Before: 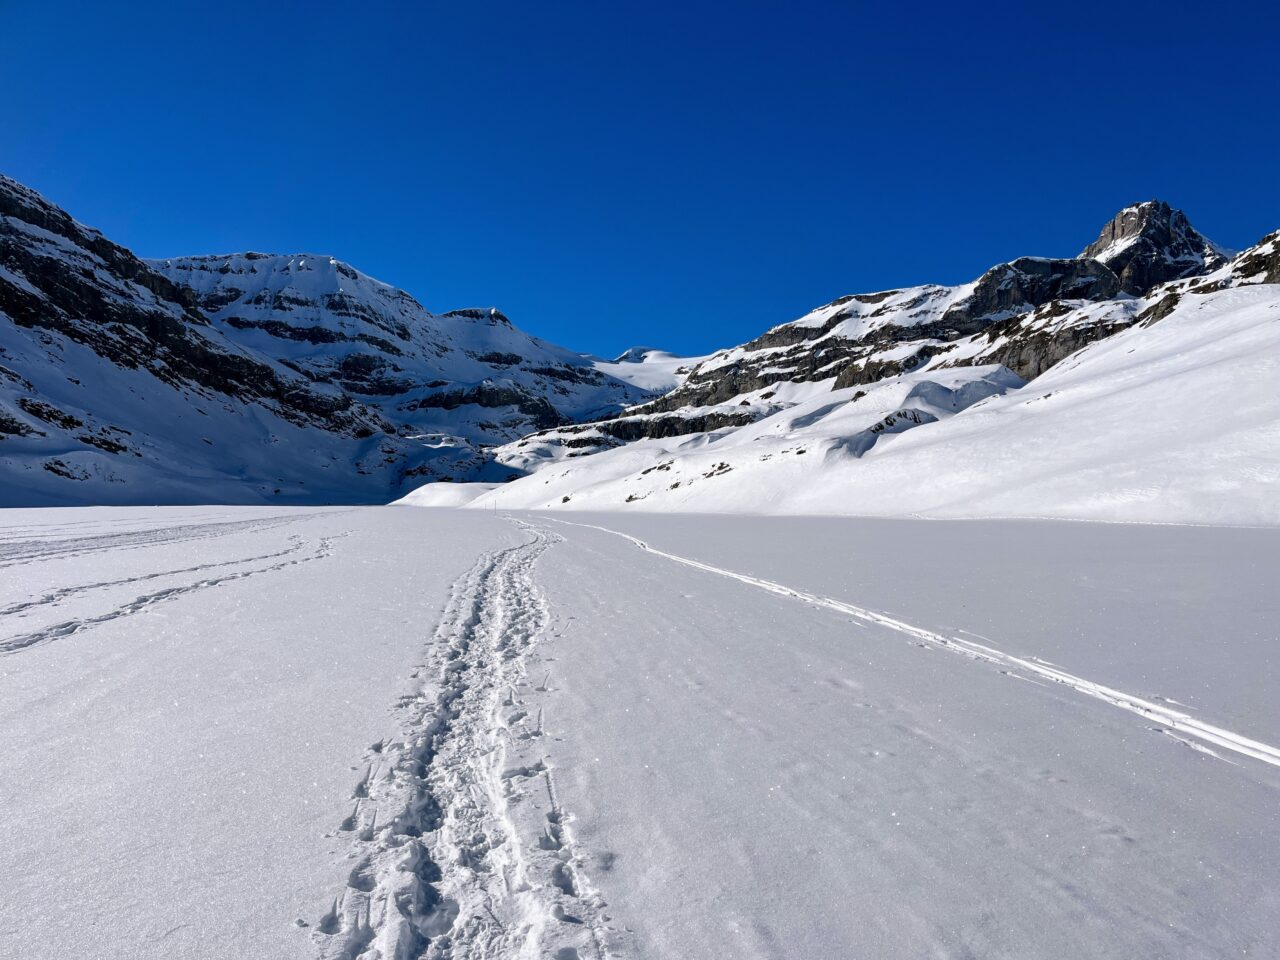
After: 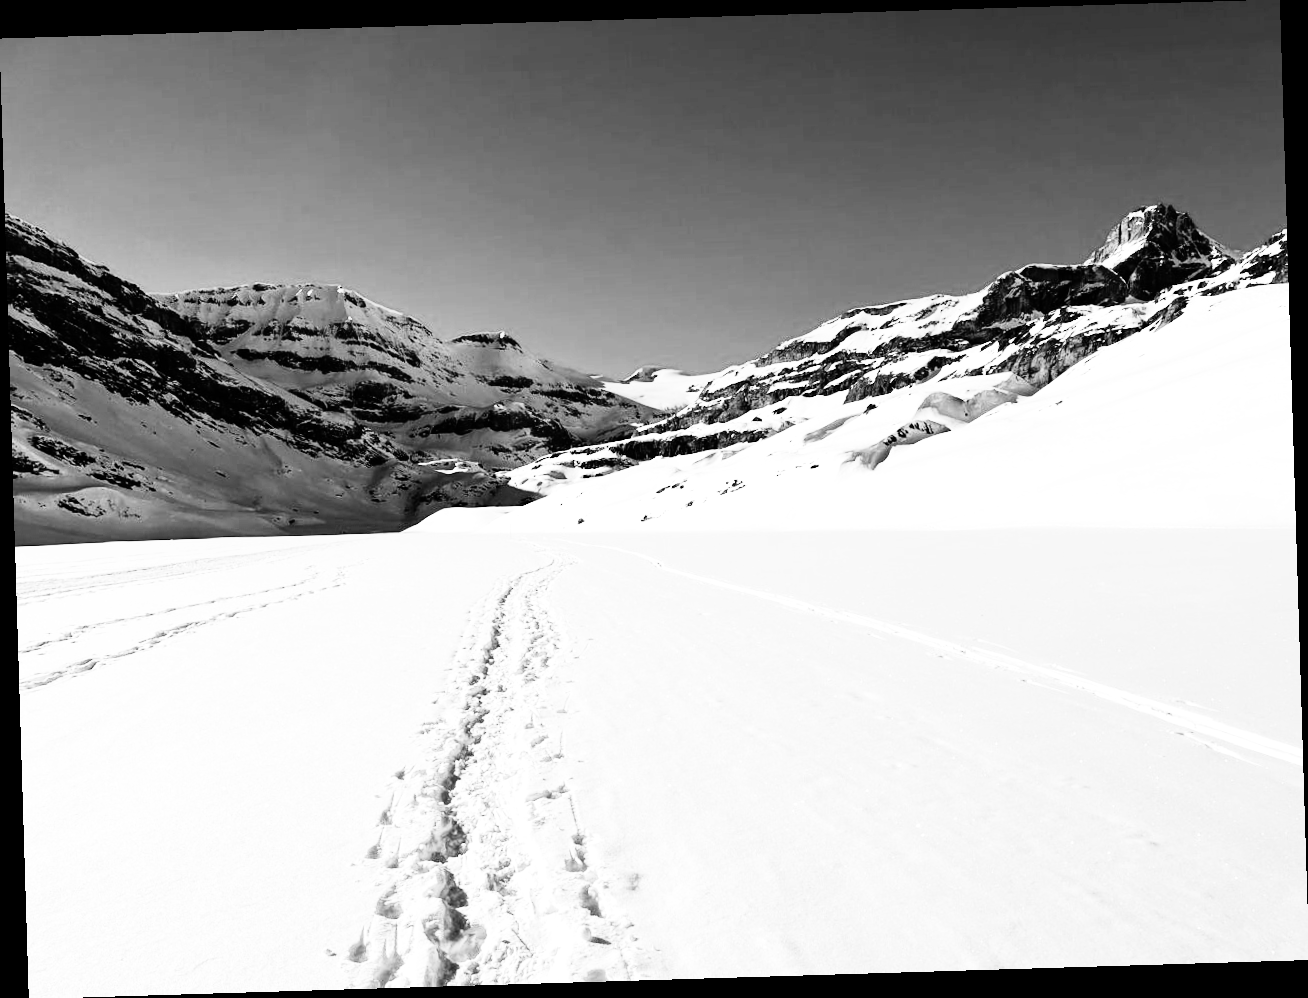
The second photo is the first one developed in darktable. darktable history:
rotate and perspective: rotation -1.75°, automatic cropping off
monochrome: on, module defaults
rgb curve: curves: ch0 [(0, 0) (0.21, 0.15) (0.24, 0.21) (0.5, 0.75) (0.75, 0.96) (0.89, 0.99) (1, 1)]; ch1 [(0, 0.02) (0.21, 0.13) (0.25, 0.2) (0.5, 0.67) (0.75, 0.9) (0.89, 0.97) (1, 1)]; ch2 [(0, 0.02) (0.21, 0.13) (0.25, 0.2) (0.5, 0.67) (0.75, 0.9) (0.89, 0.97) (1, 1)], compensate middle gray true
exposure: black level correction 0, exposure 0.5 EV, compensate exposure bias true, compensate highlight preservation false
